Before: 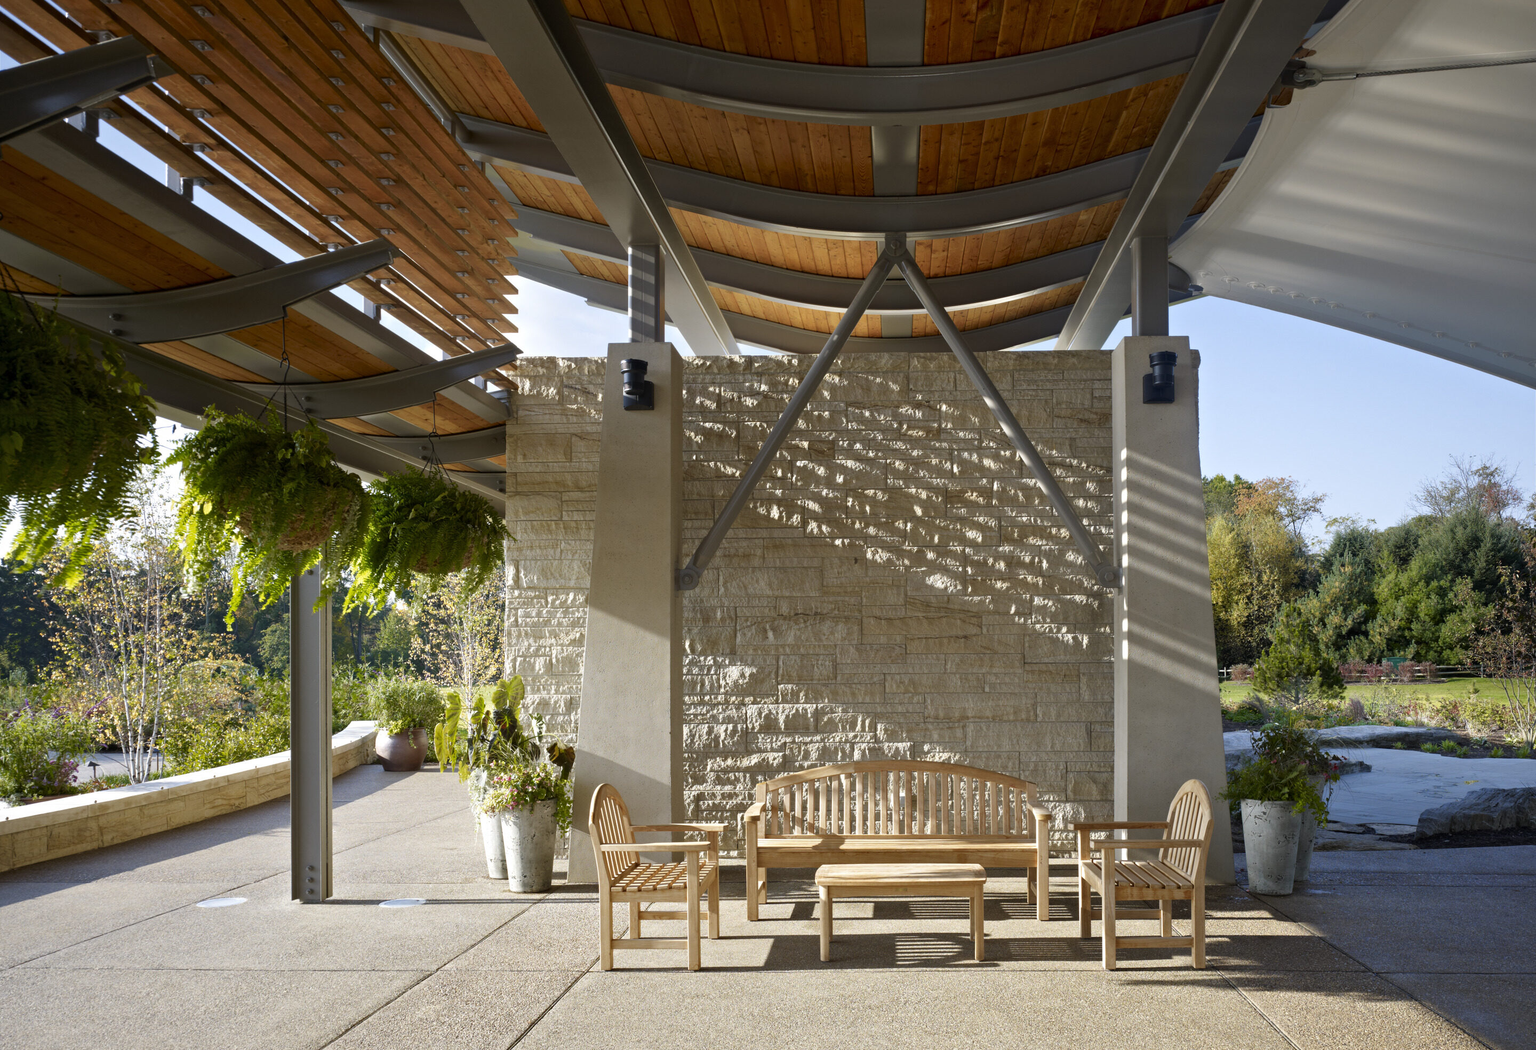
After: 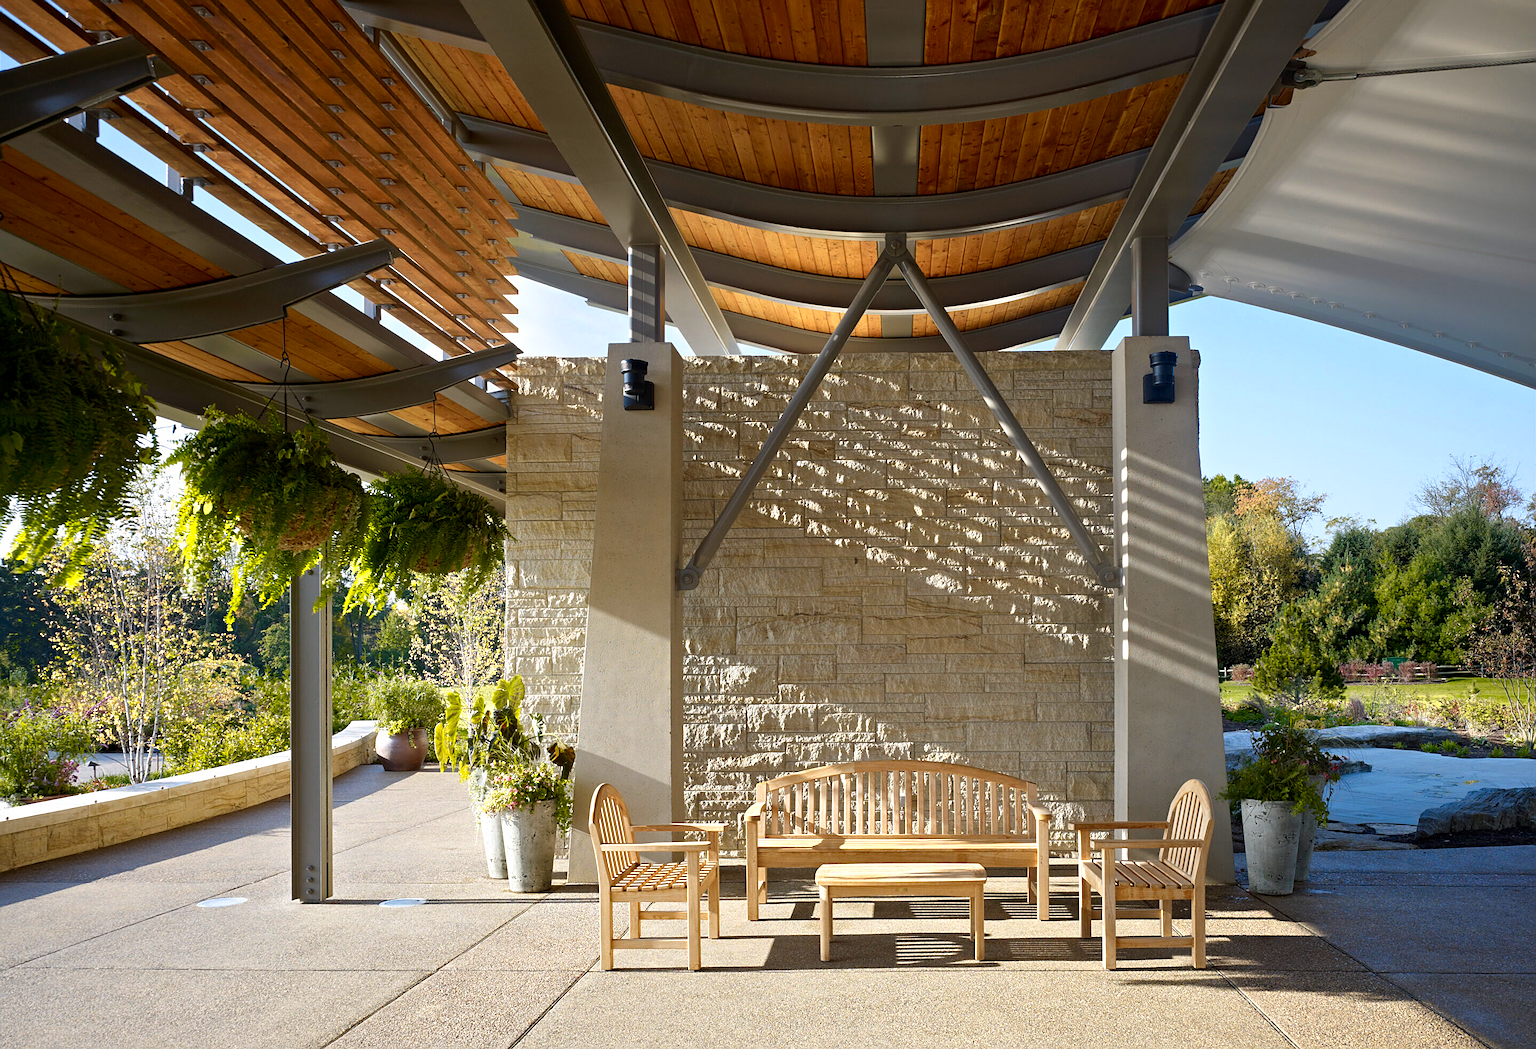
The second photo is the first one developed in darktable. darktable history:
color zones: curves: ch0 [(0.099, 0.624) (0.257, 0.596) (0.384, 0.376) (0.529, 0.492) (0.697, 0.564) (0.768, 0.532) (0.908, 0.644)]; ch1 [(0.112, 0.564) (0.254, 0.612) (0.432, 0.676) (0.592, 0.456) (0.743, 0.684) (0.888, 0.536)]; ch2 [(0.25, 0.5) (0.469, 0.36) (0.75, 0.5)]
sharpen: on, module defaults
